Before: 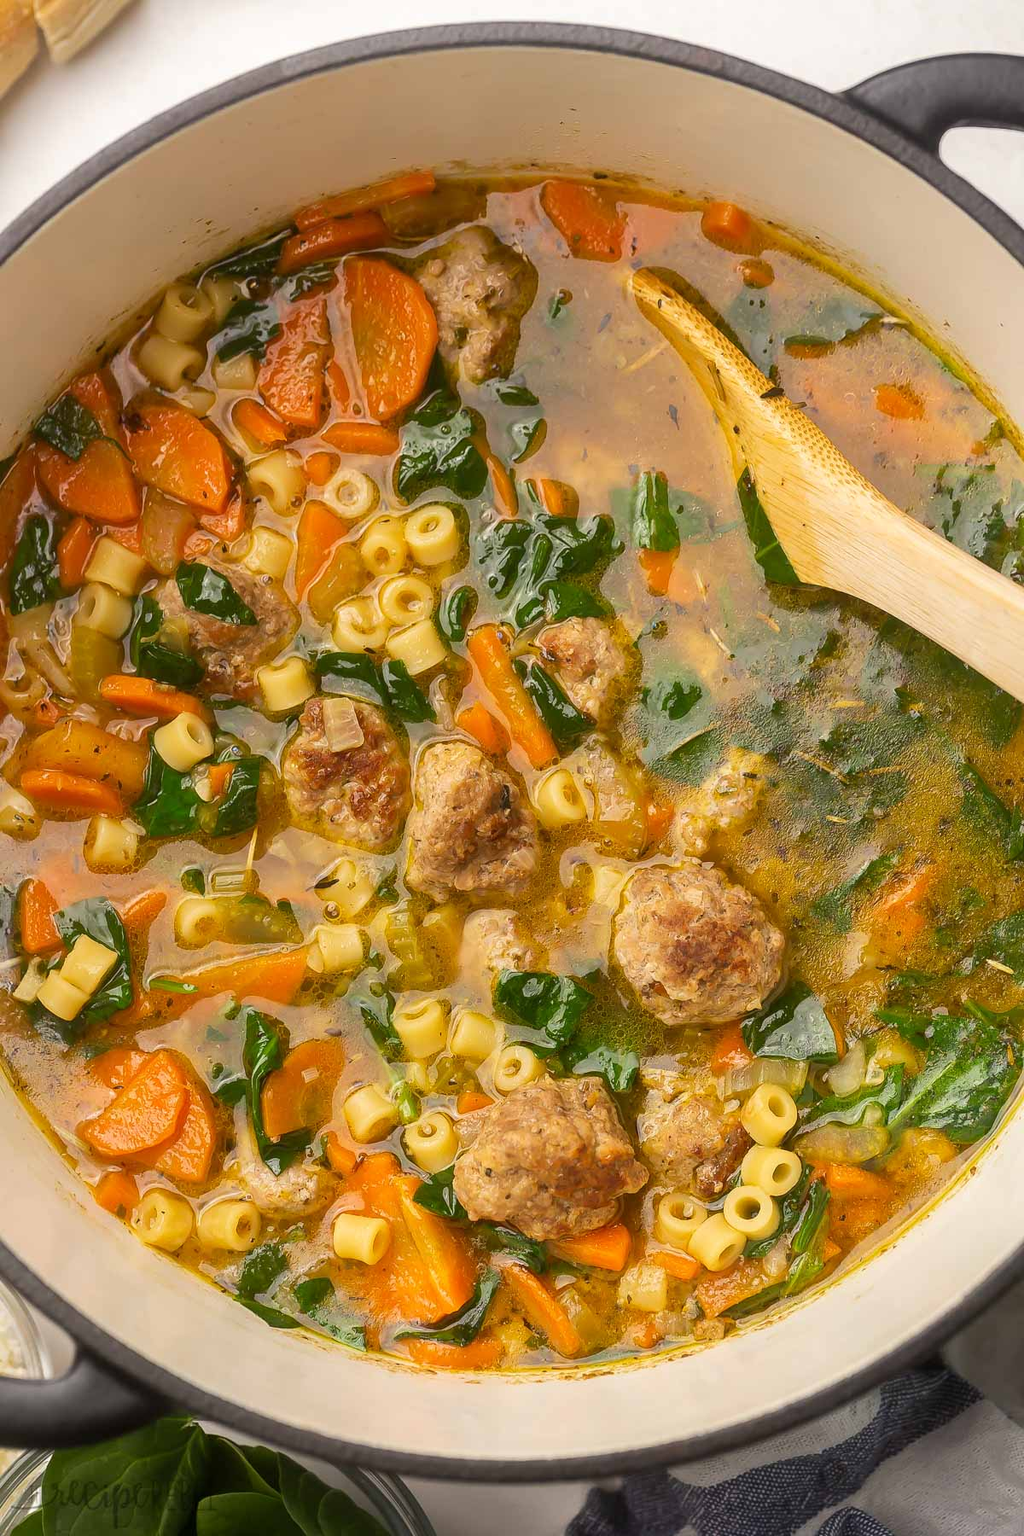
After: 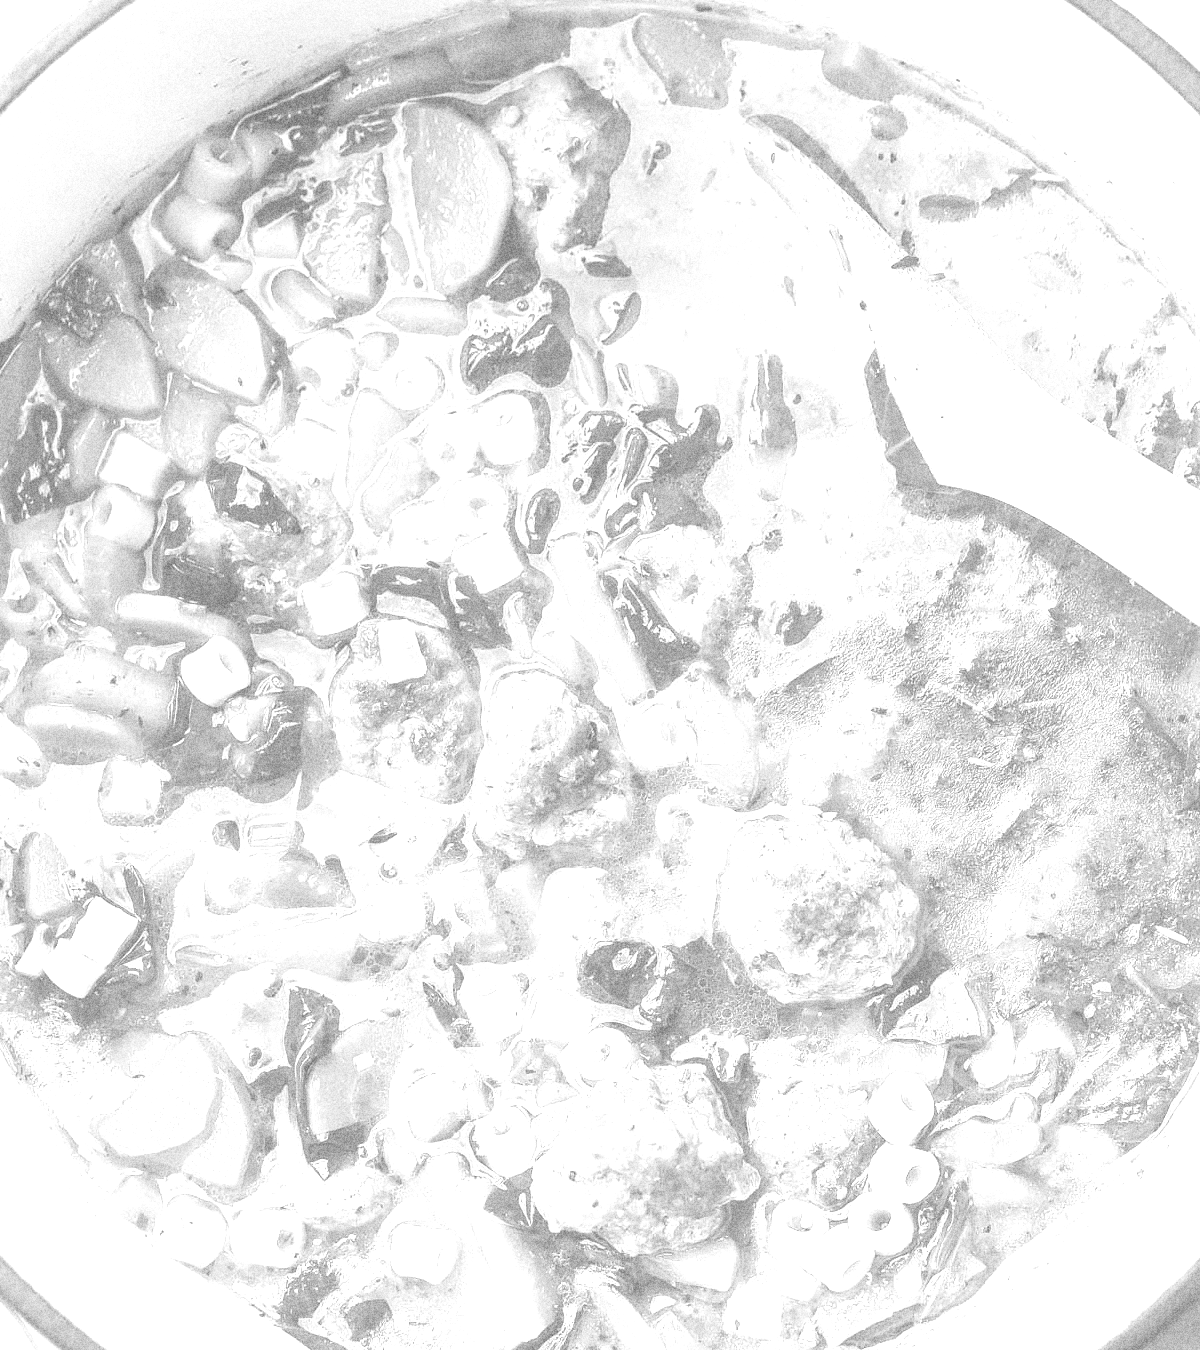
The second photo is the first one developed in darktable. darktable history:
crop: top 11.038%, bottom 13.962%
sharpen: radius 5.325, amount 0.312, threshold 26.433
local contrast: on, module defaults
colorize: hue 25.2°, saturation 83%, source mix 82%, lightness 79%, version 1
grain: coarseness 14.49 ISO, strength 48.04%, mid-tones bias 35%
monochrome: on, module defaults
